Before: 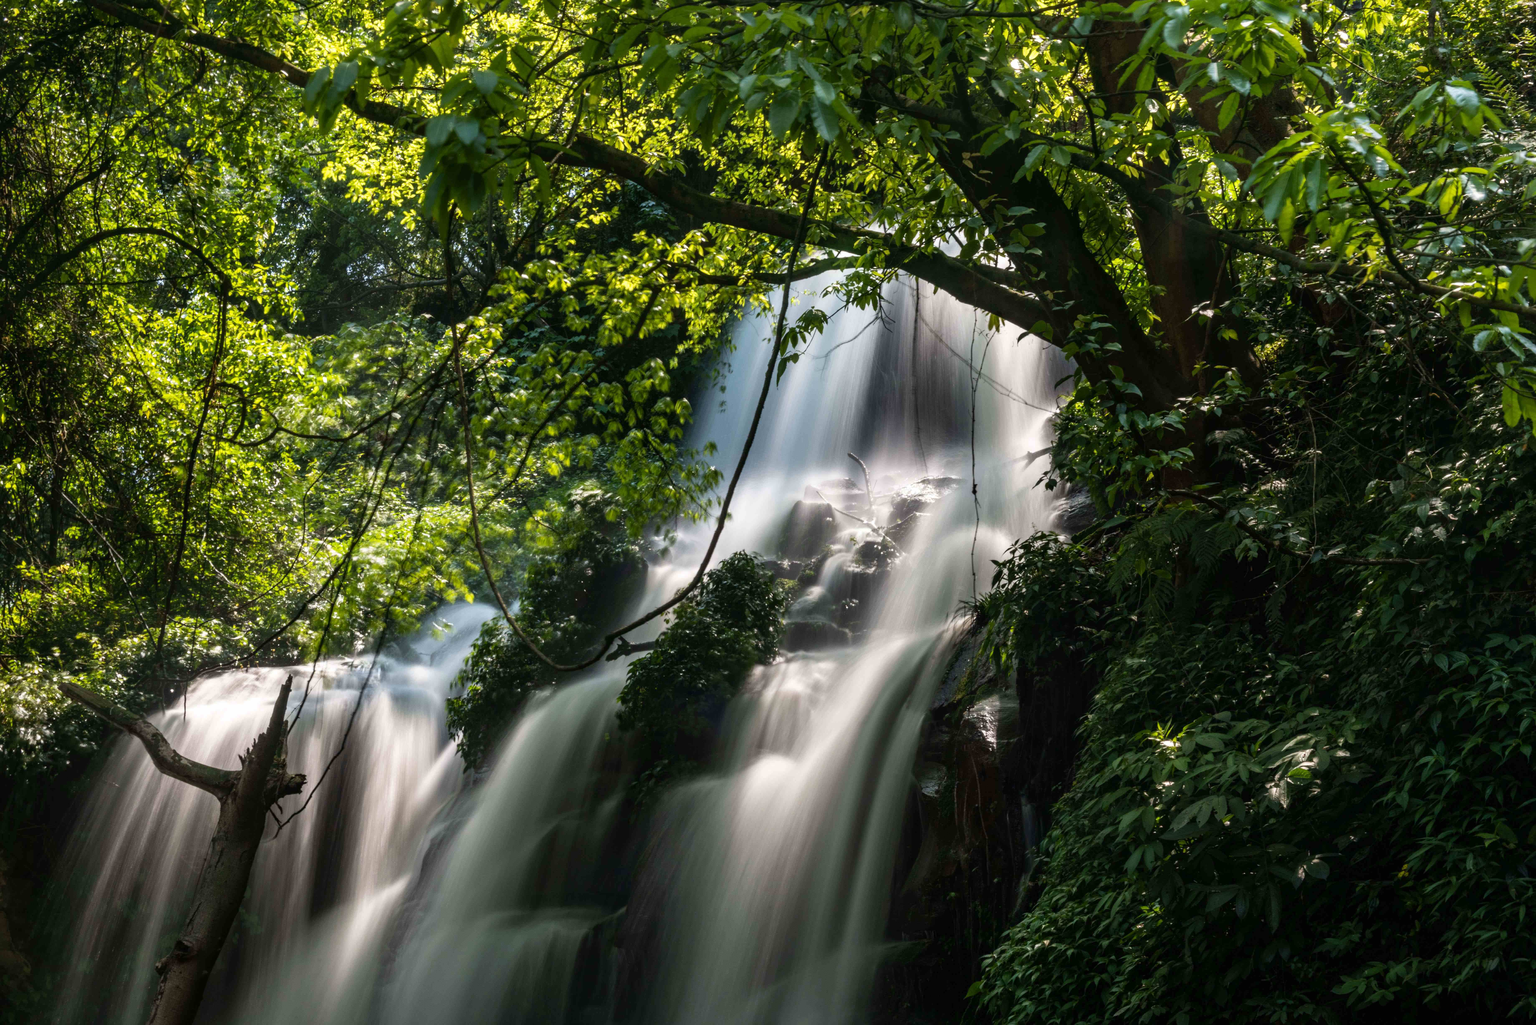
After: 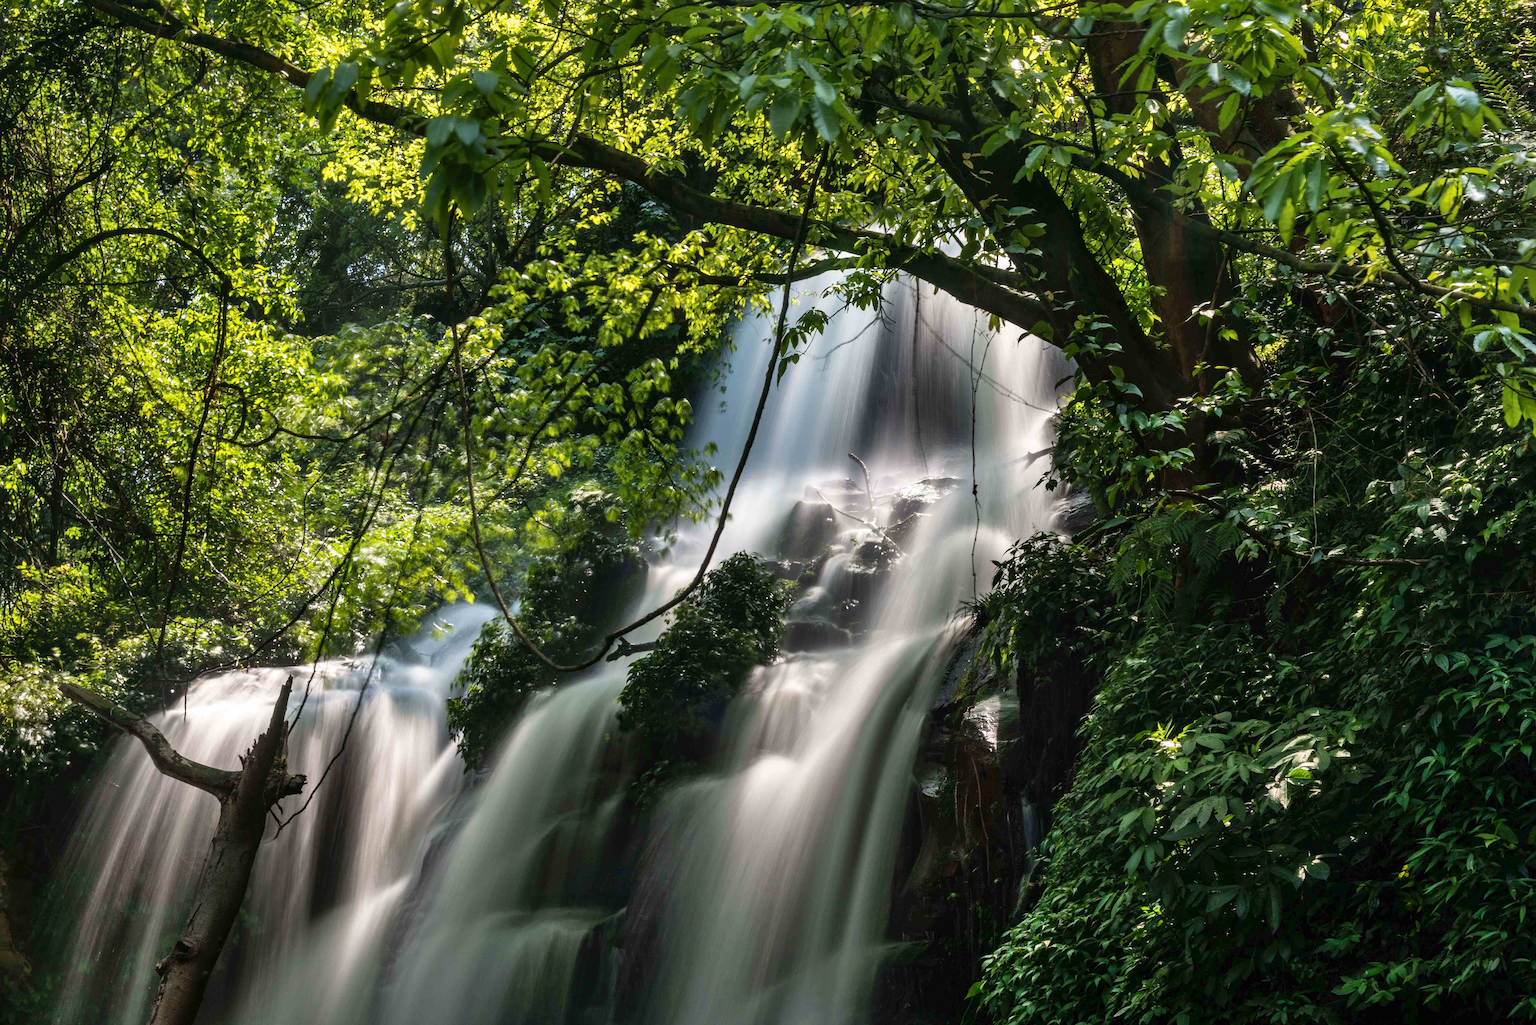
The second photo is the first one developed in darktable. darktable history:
shadows and highlights: radius 264.75, soften with gaussian
sharpen: on, module defaults
